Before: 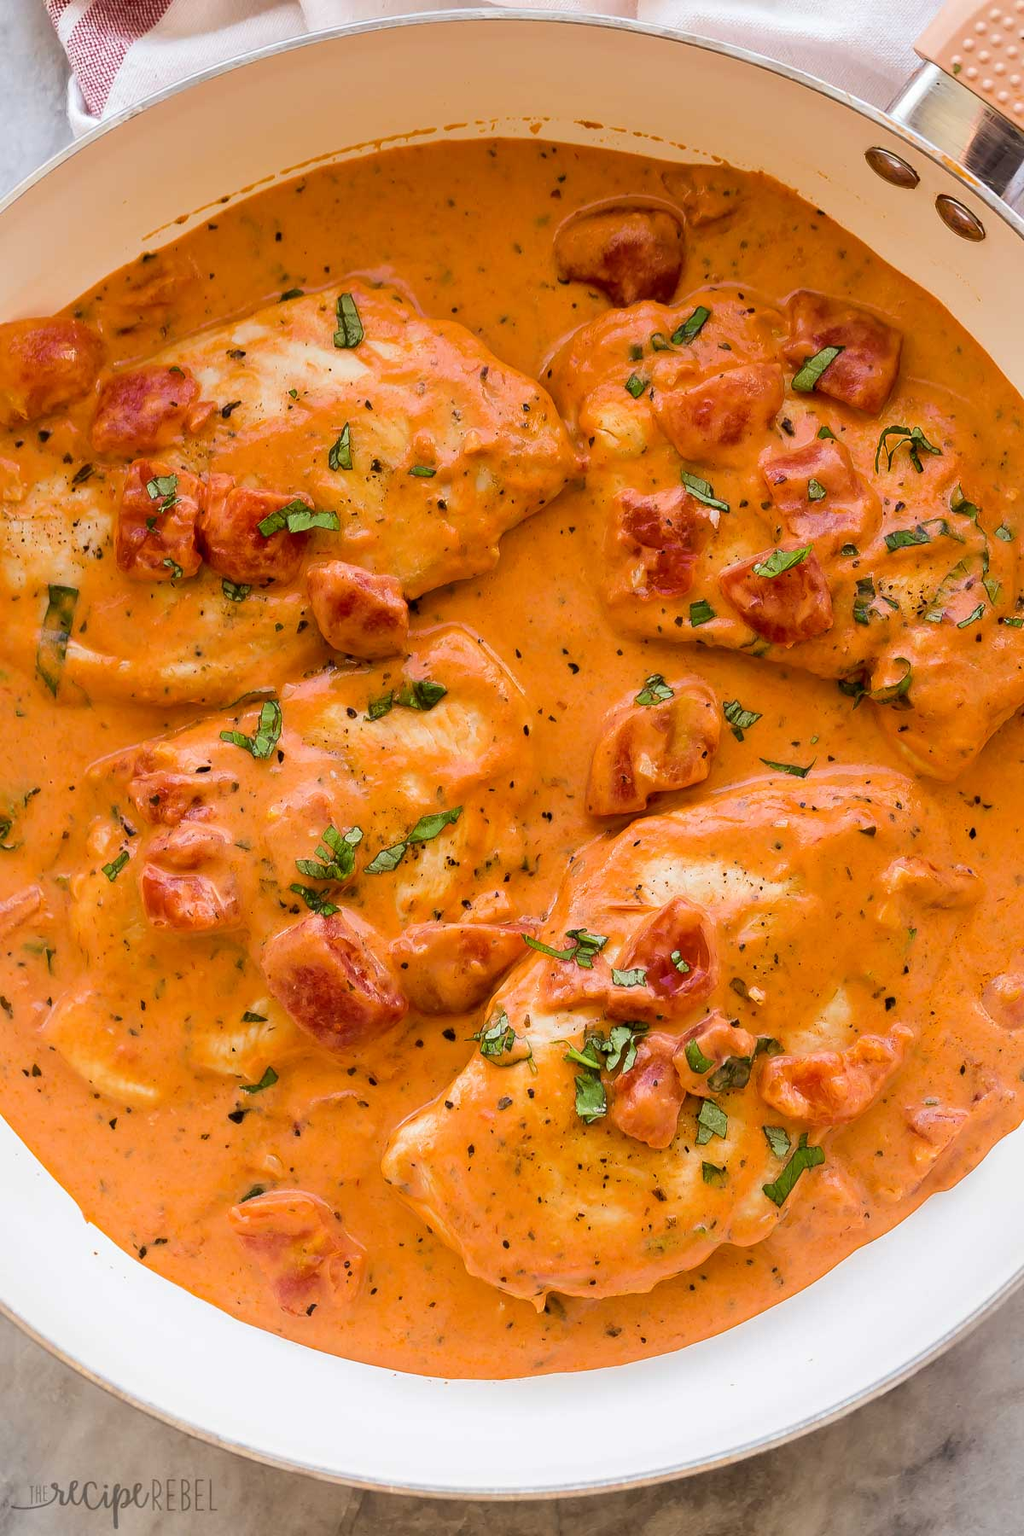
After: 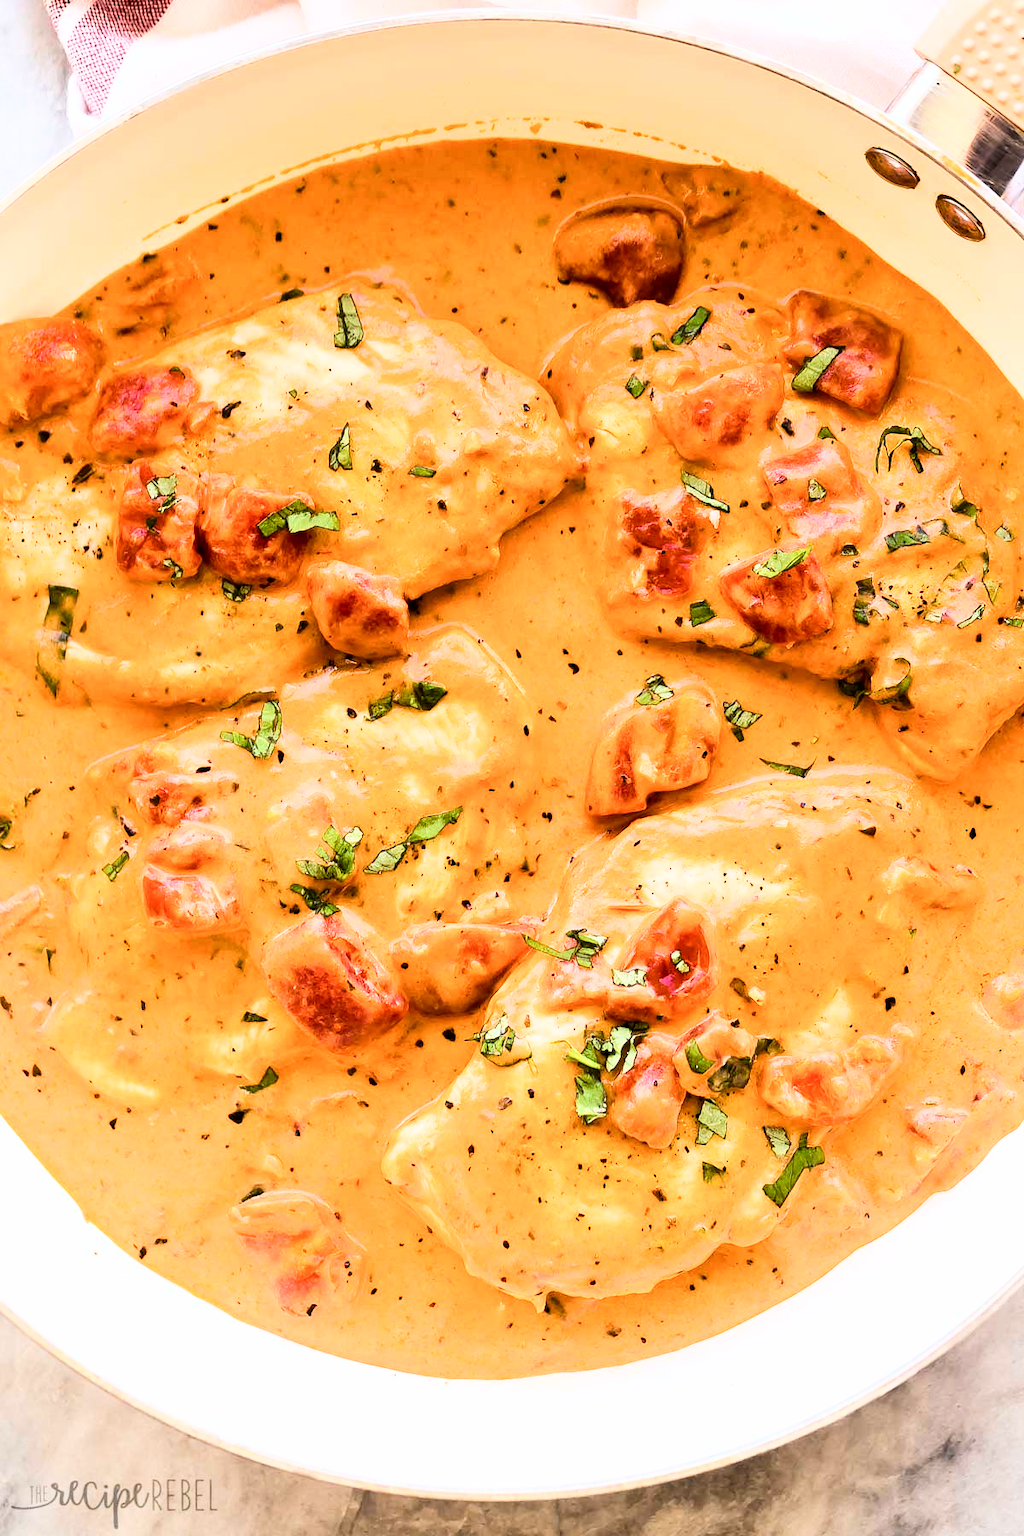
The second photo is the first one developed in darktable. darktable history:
color balance rgb: shadows lift › luminance -20.272%, perceptual saturation grading › global saturation 0.175%, perceptual saturation grading › highlights -19.721%, perceptual saturation grading › shadows 20.414%
base curve: curves: ch0 [(0, 0) (0.007, 0.004) (0.027, 0.03) (0.046, 0.07) (0.207, 0.54) (0.442, 0.872) (0.673, 0.972) (1, 1)]
